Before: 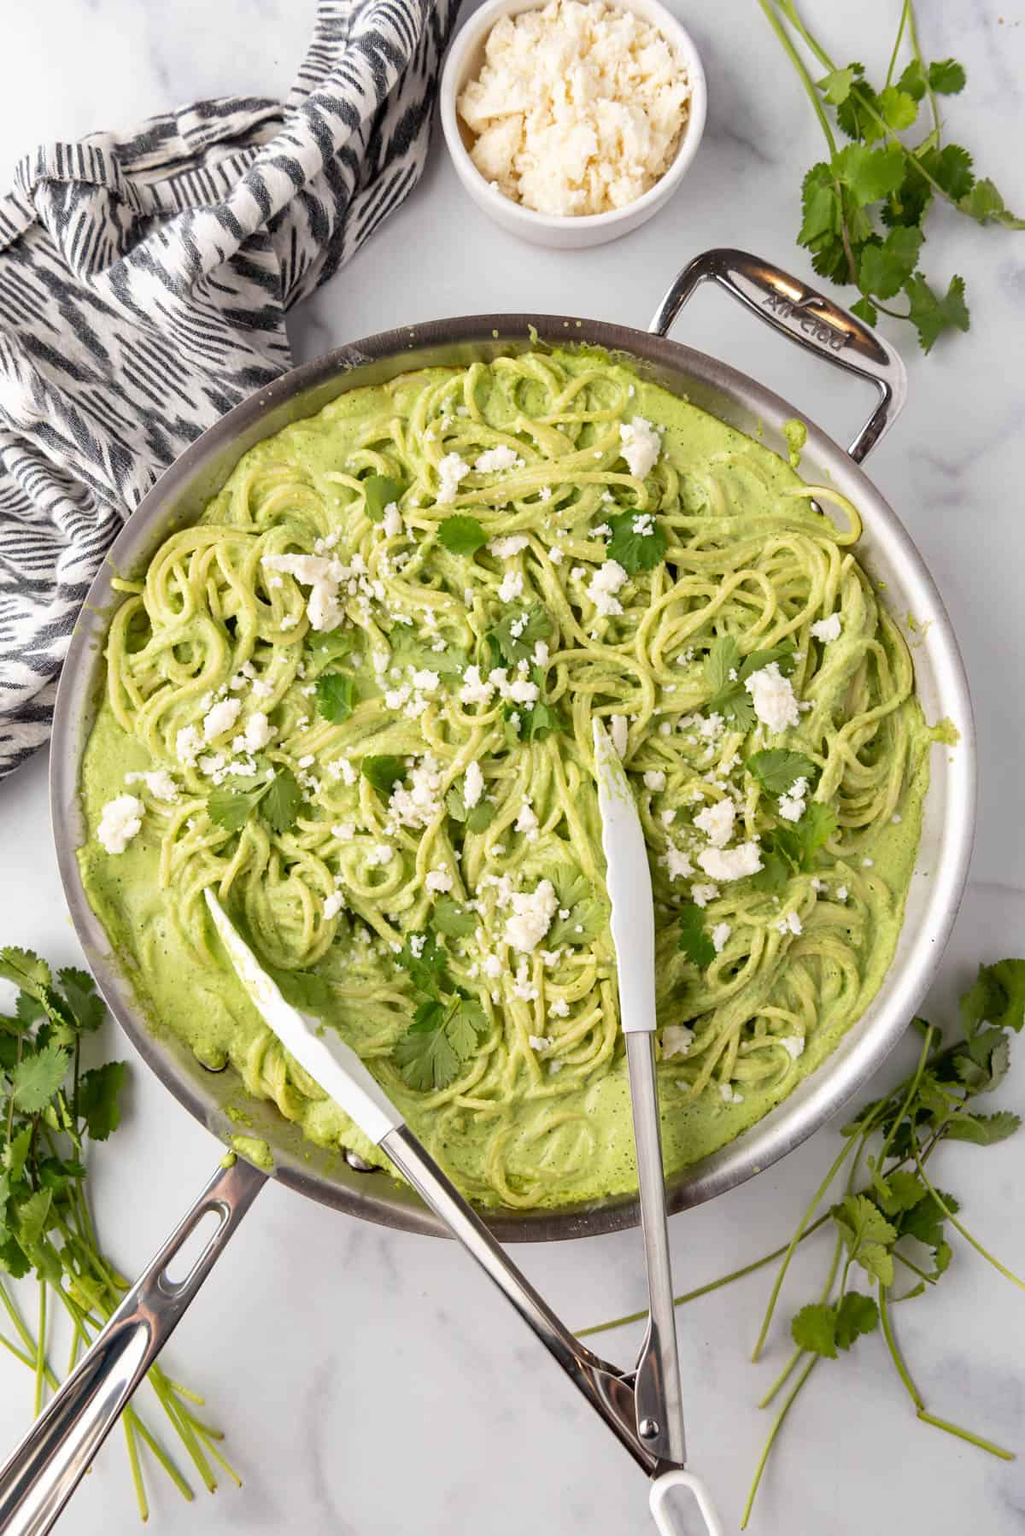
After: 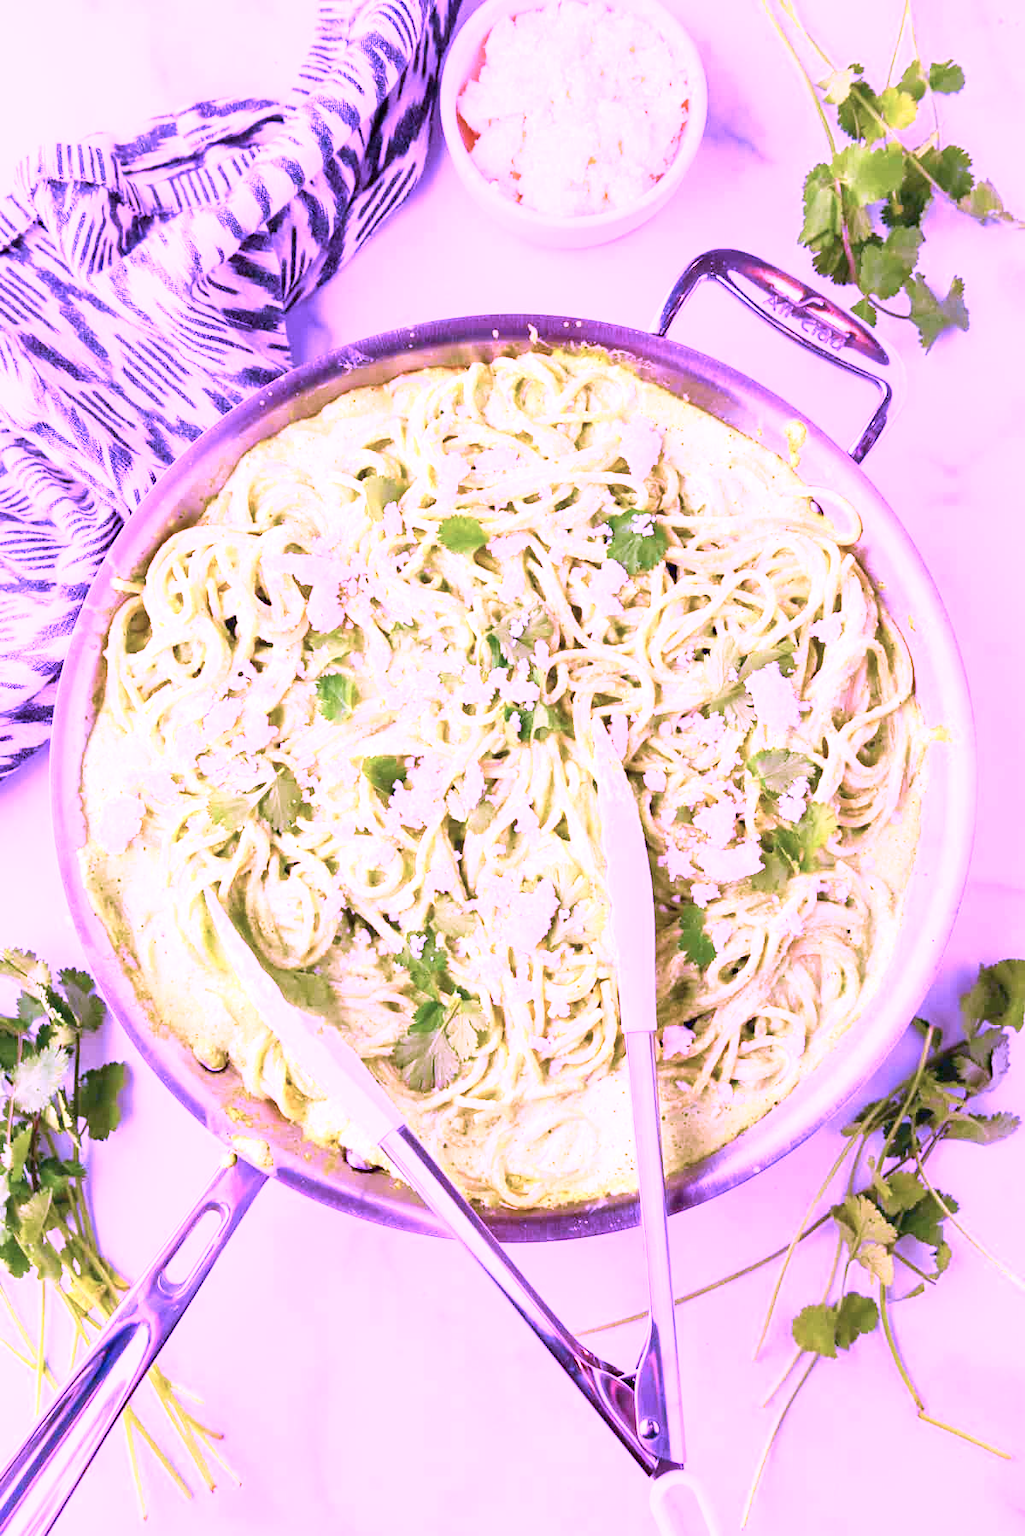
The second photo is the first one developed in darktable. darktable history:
color calibration: illuminant custom, x 0.38, y 0.48, temperature 4442.5 K
base curve: curves: ch0 [(0, 0) (0.688, 0.865) (1, 1)]
velvia: on, module defaults
exposure: black level correction 0, exposure 1.001 EV, compensate highlight preservation false
color zones: curves: ch0 [(0, 0.5) (0.143, 0.5) (0.286, 0.5) (0.429, 0.495) (0.571, 0.437) (0.714, 0.44) (0.857, 0.496) (1, 0.5)]
contrast brightness saturation: saturation 0.51
